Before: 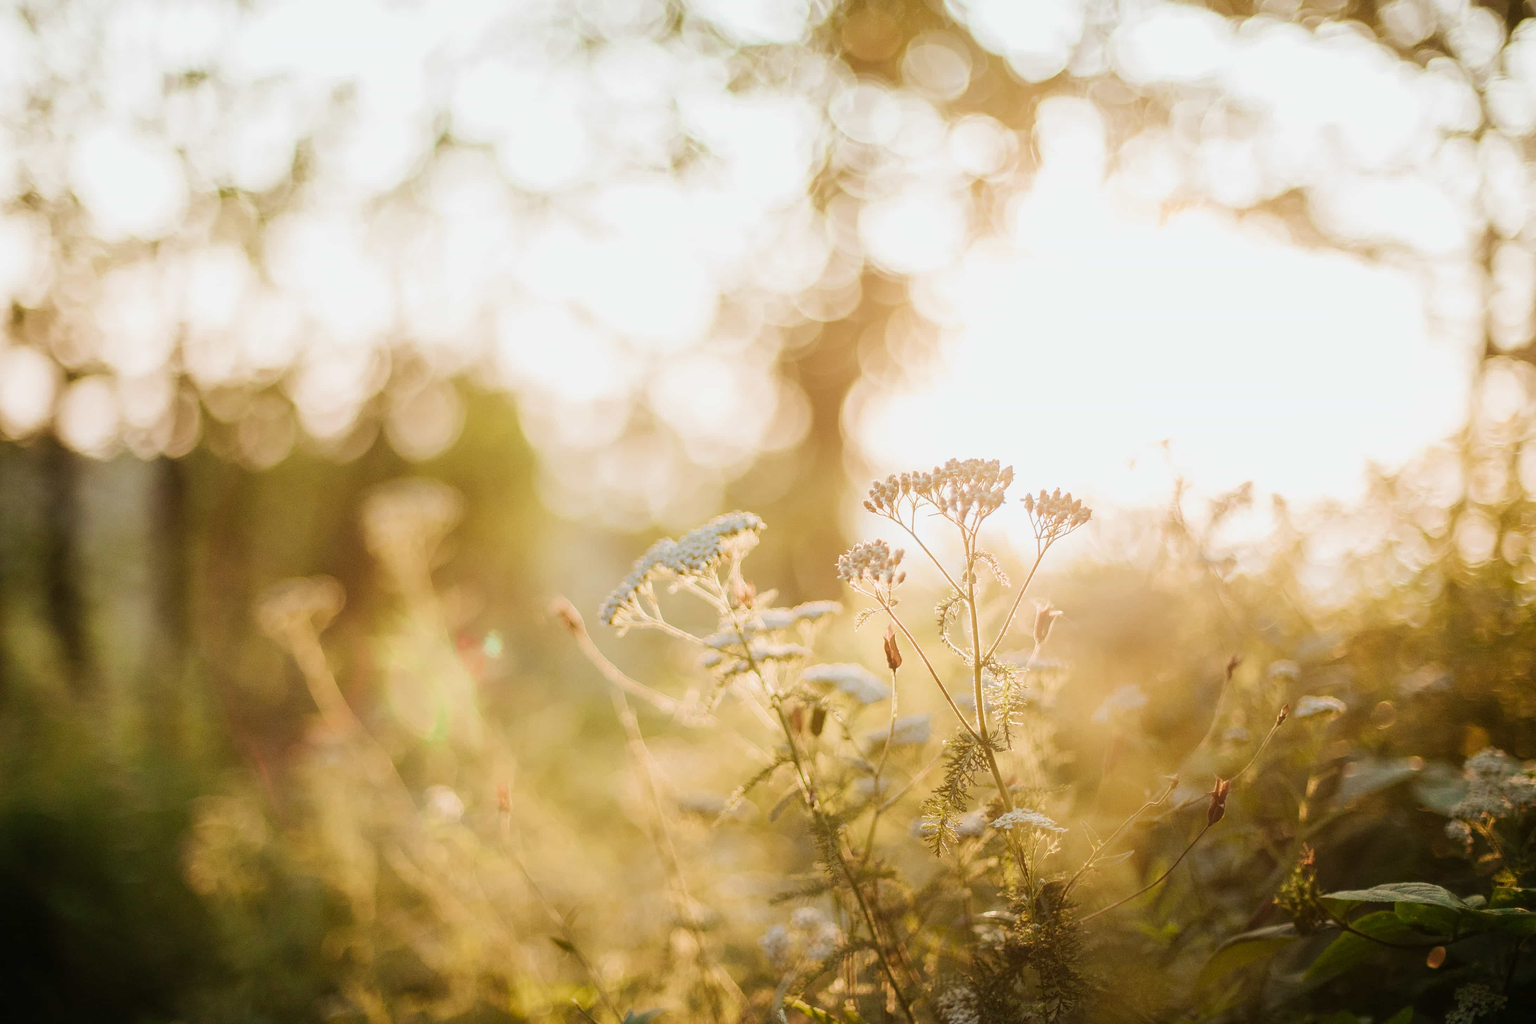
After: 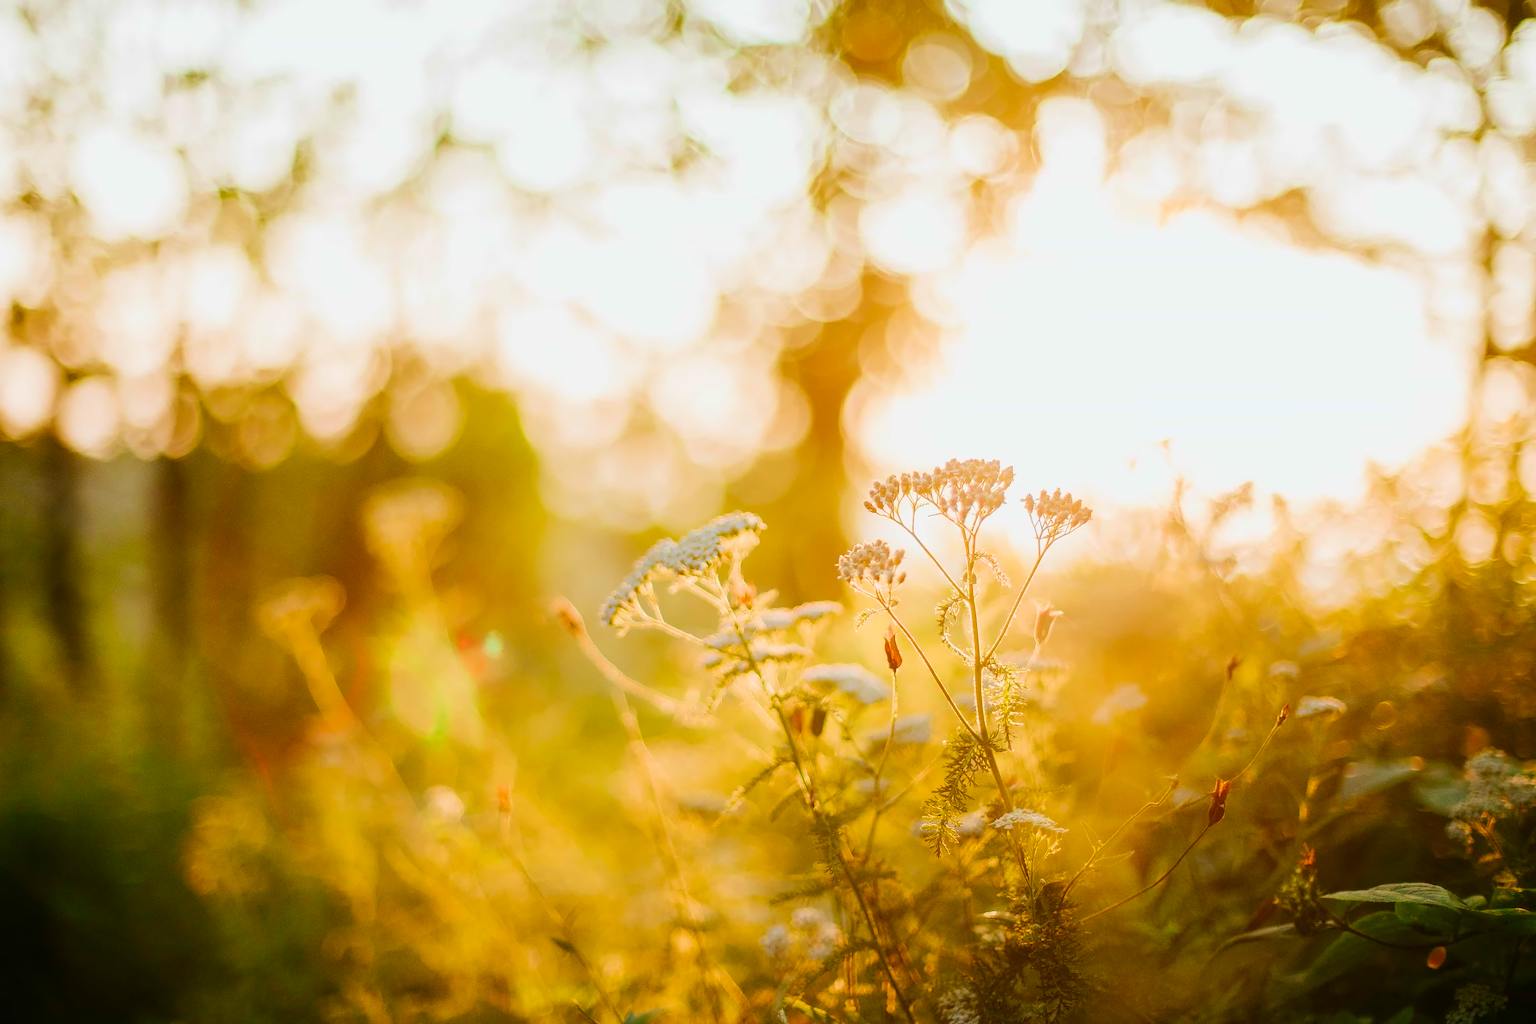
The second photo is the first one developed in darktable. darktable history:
contrast equalizer: y [[0.5 ×4, 0.524, 0.59], [0.5 ×6], [0.5 ×6], [0, 0, 0, 0.01, 0.045, 0.012], [0, 0, 0, 0.044, 0.195, 0.131]]
color correction: saturation 1.8
